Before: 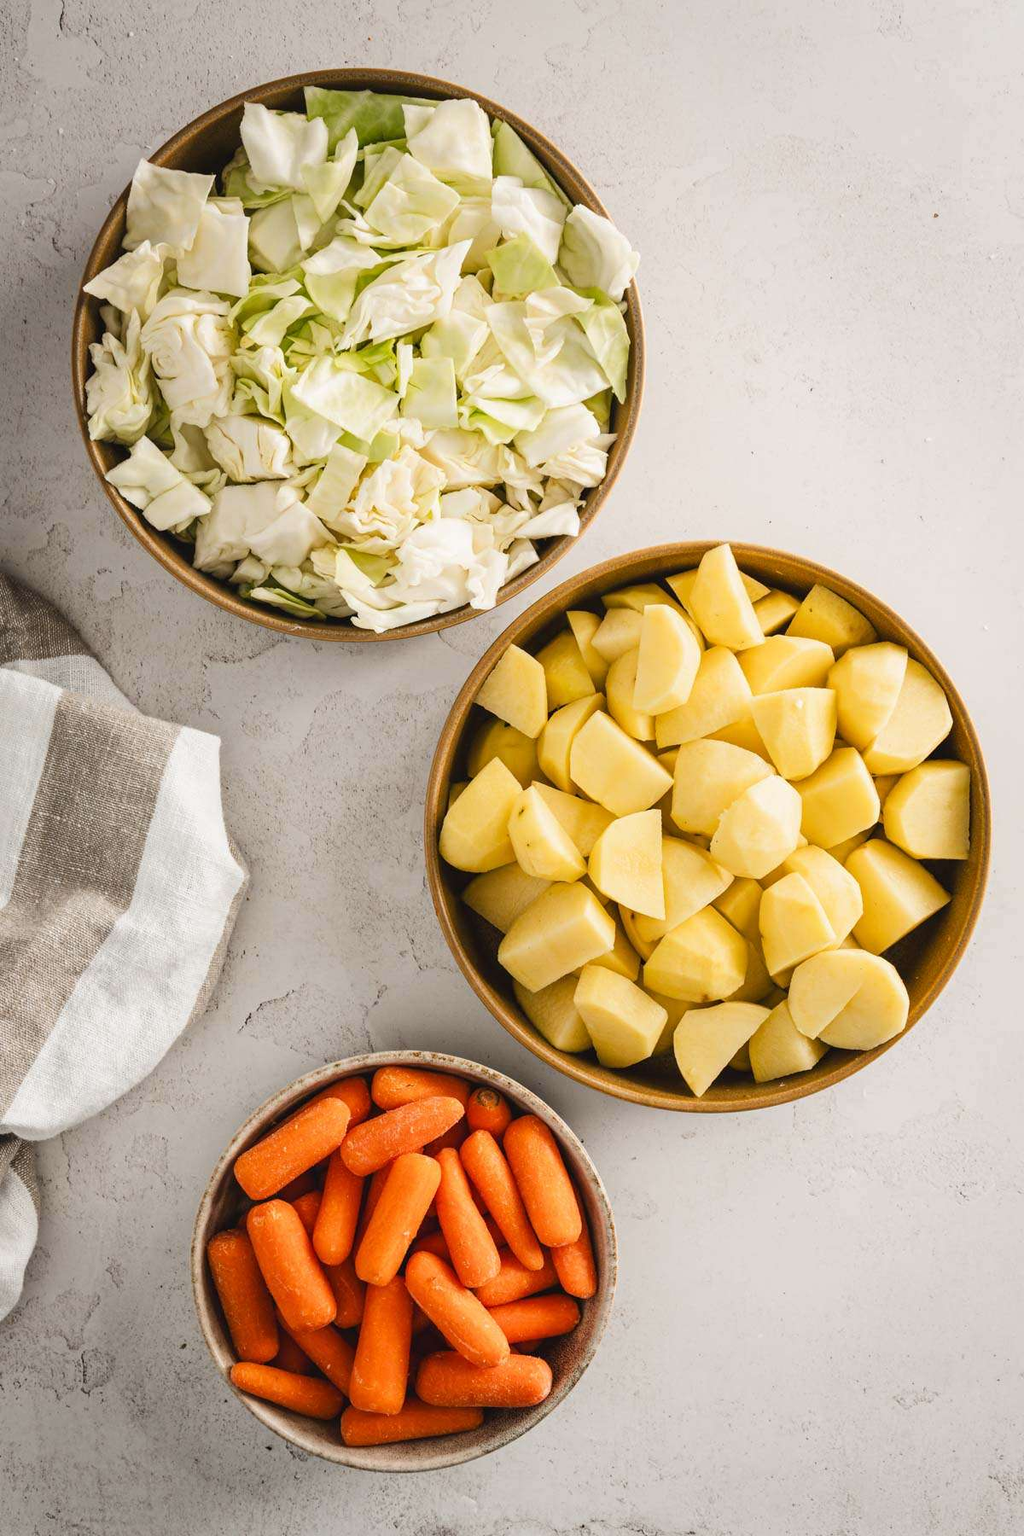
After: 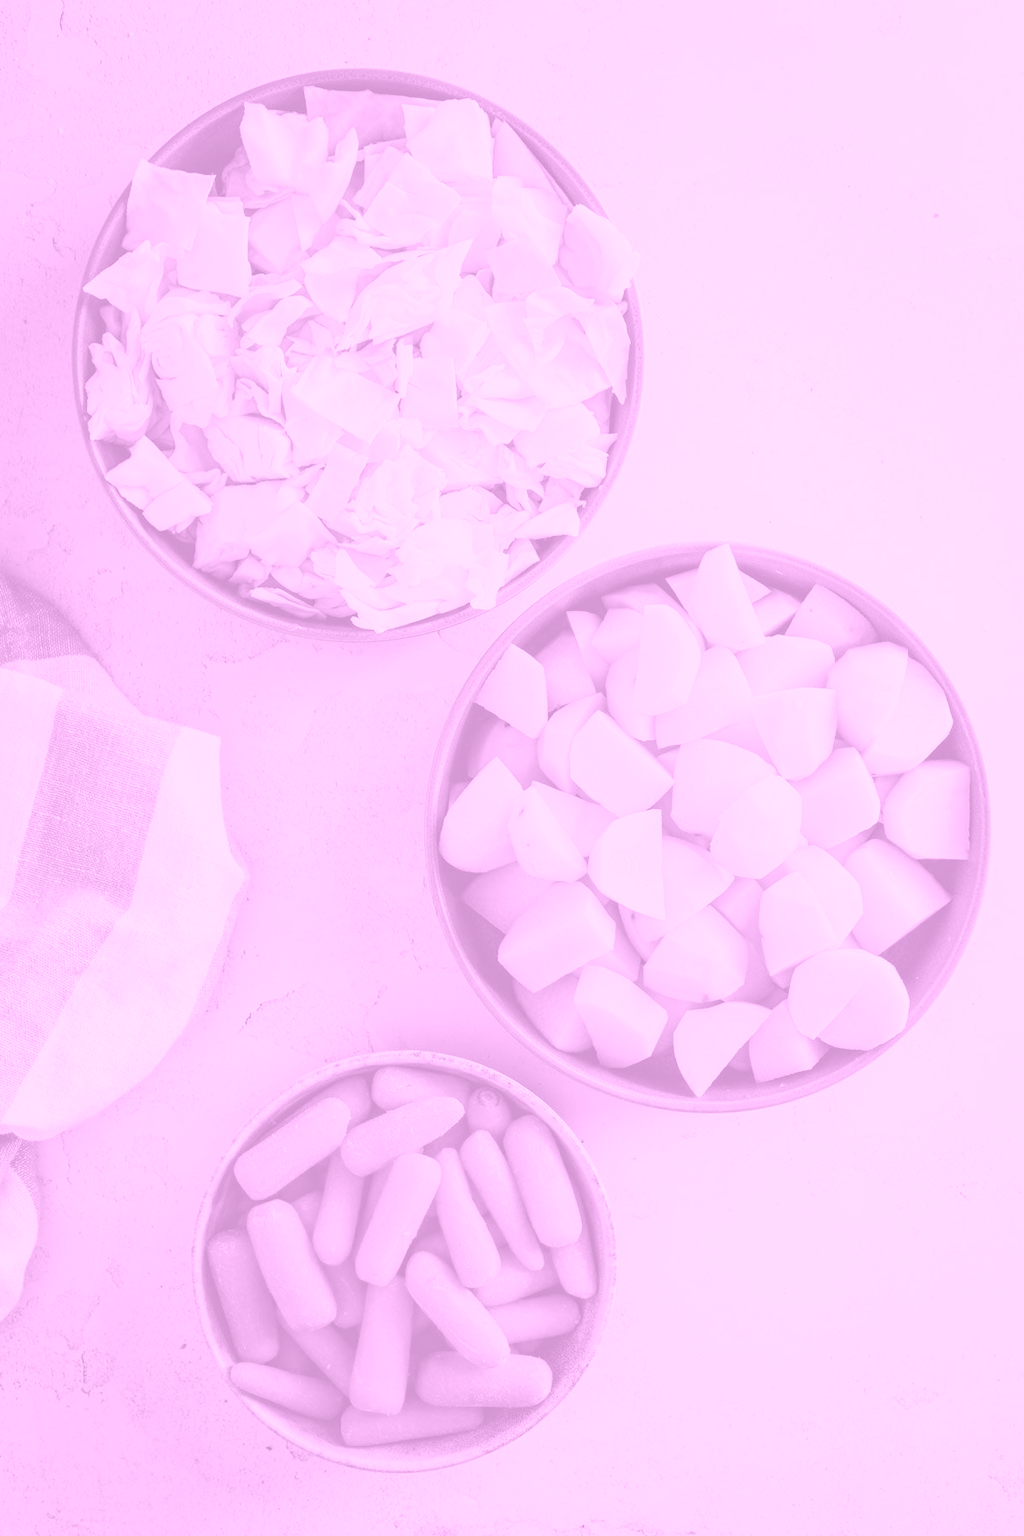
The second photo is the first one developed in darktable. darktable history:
color correction: highlights a* 3.12, highlights b* -1.55, shadows a* -0.101, shadows b* 2.52, saturation 0.98
colorize: hue 331.2°, saturation 75%, source mix 30.28%, lightness 70.52%, version 1
